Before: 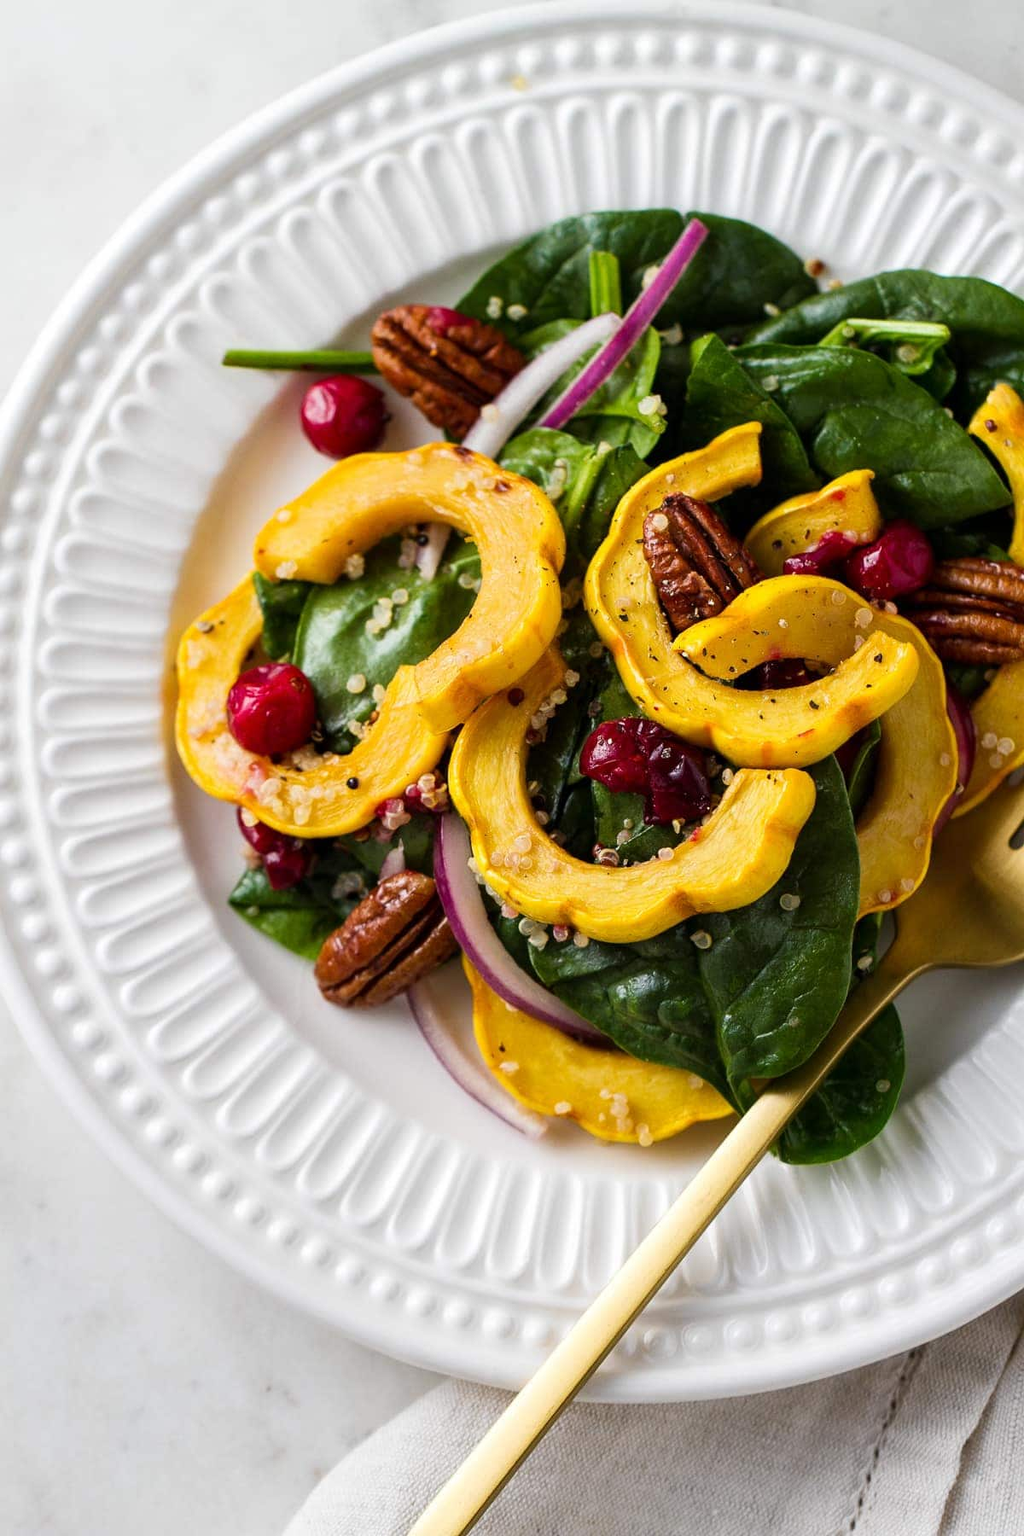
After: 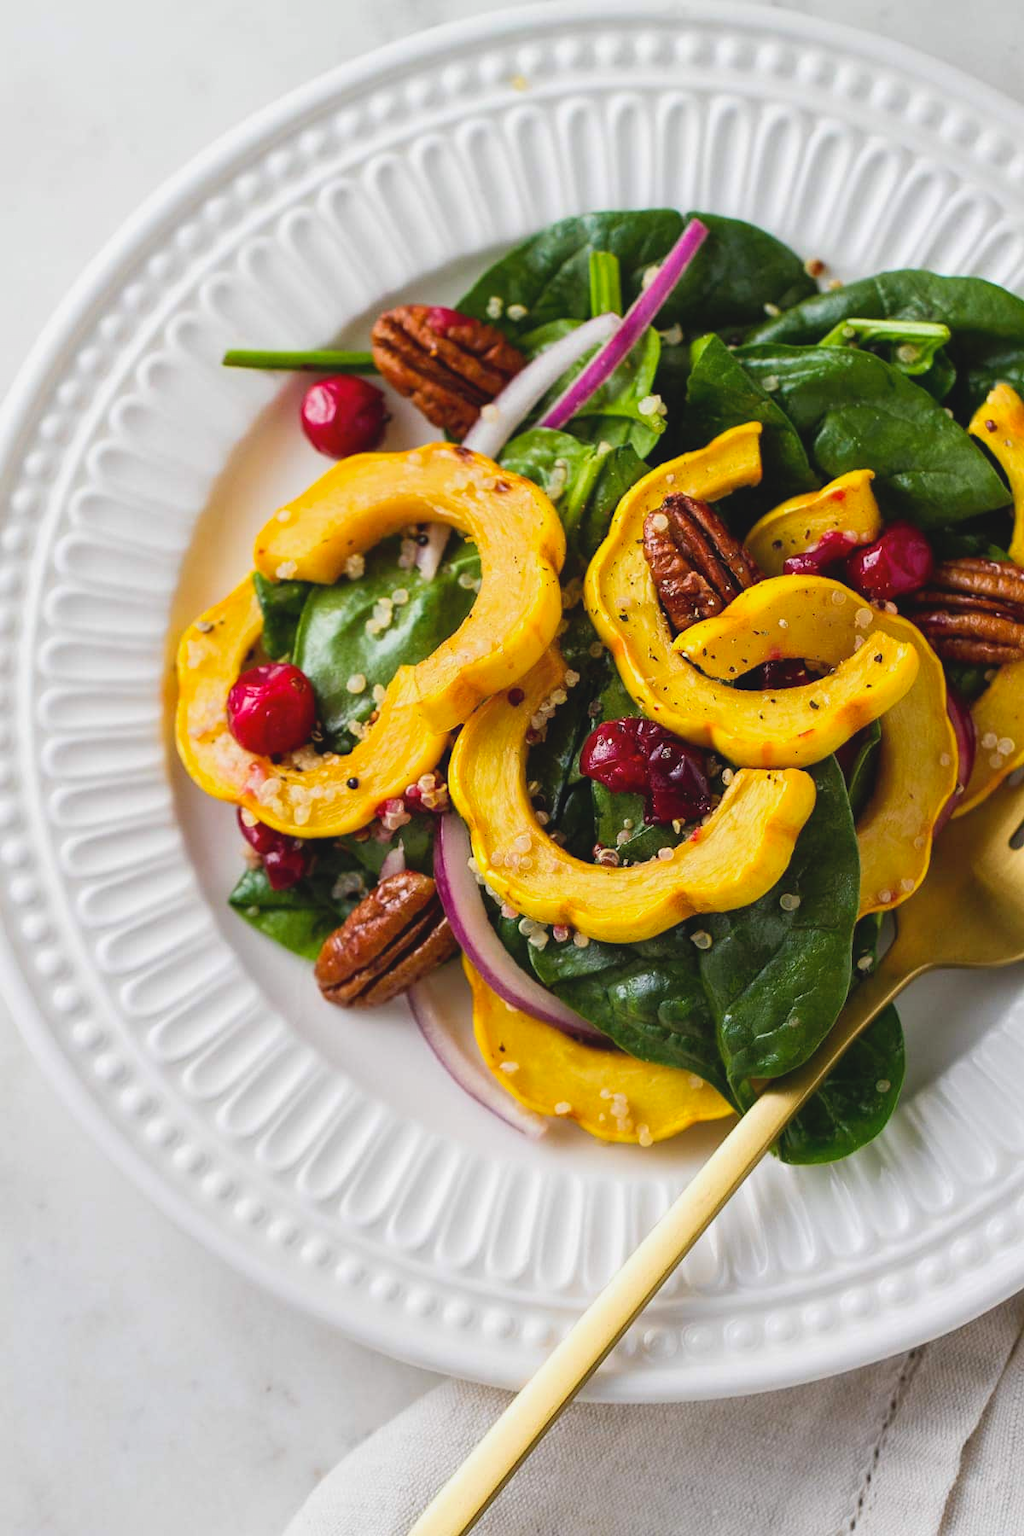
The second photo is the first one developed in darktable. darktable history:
white balance: emerald 1
contrast brightness saturation: contrast -0.1, brightness 0.05, saturation 0.08
